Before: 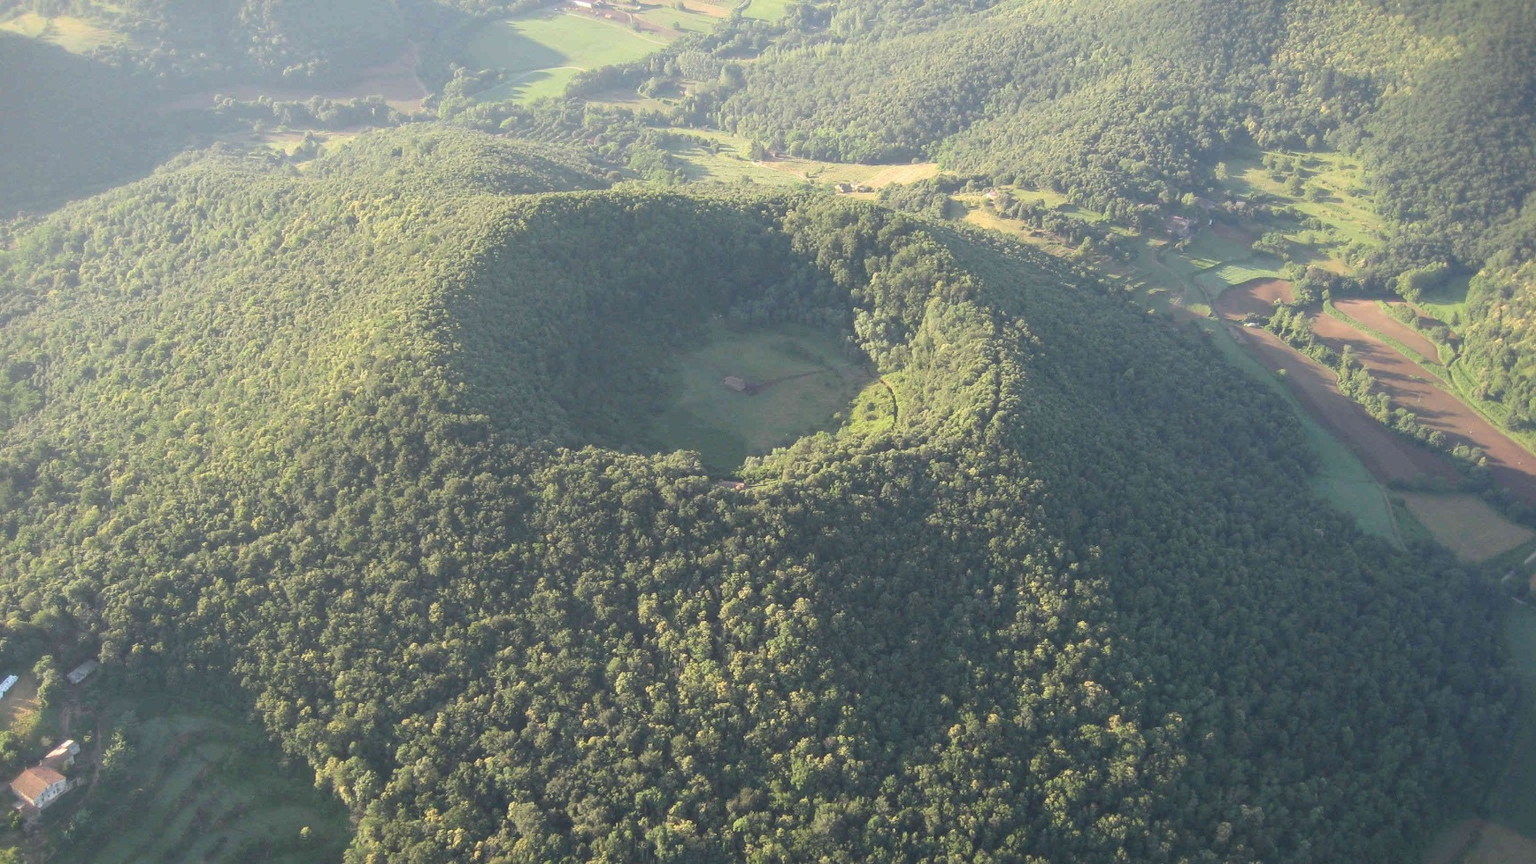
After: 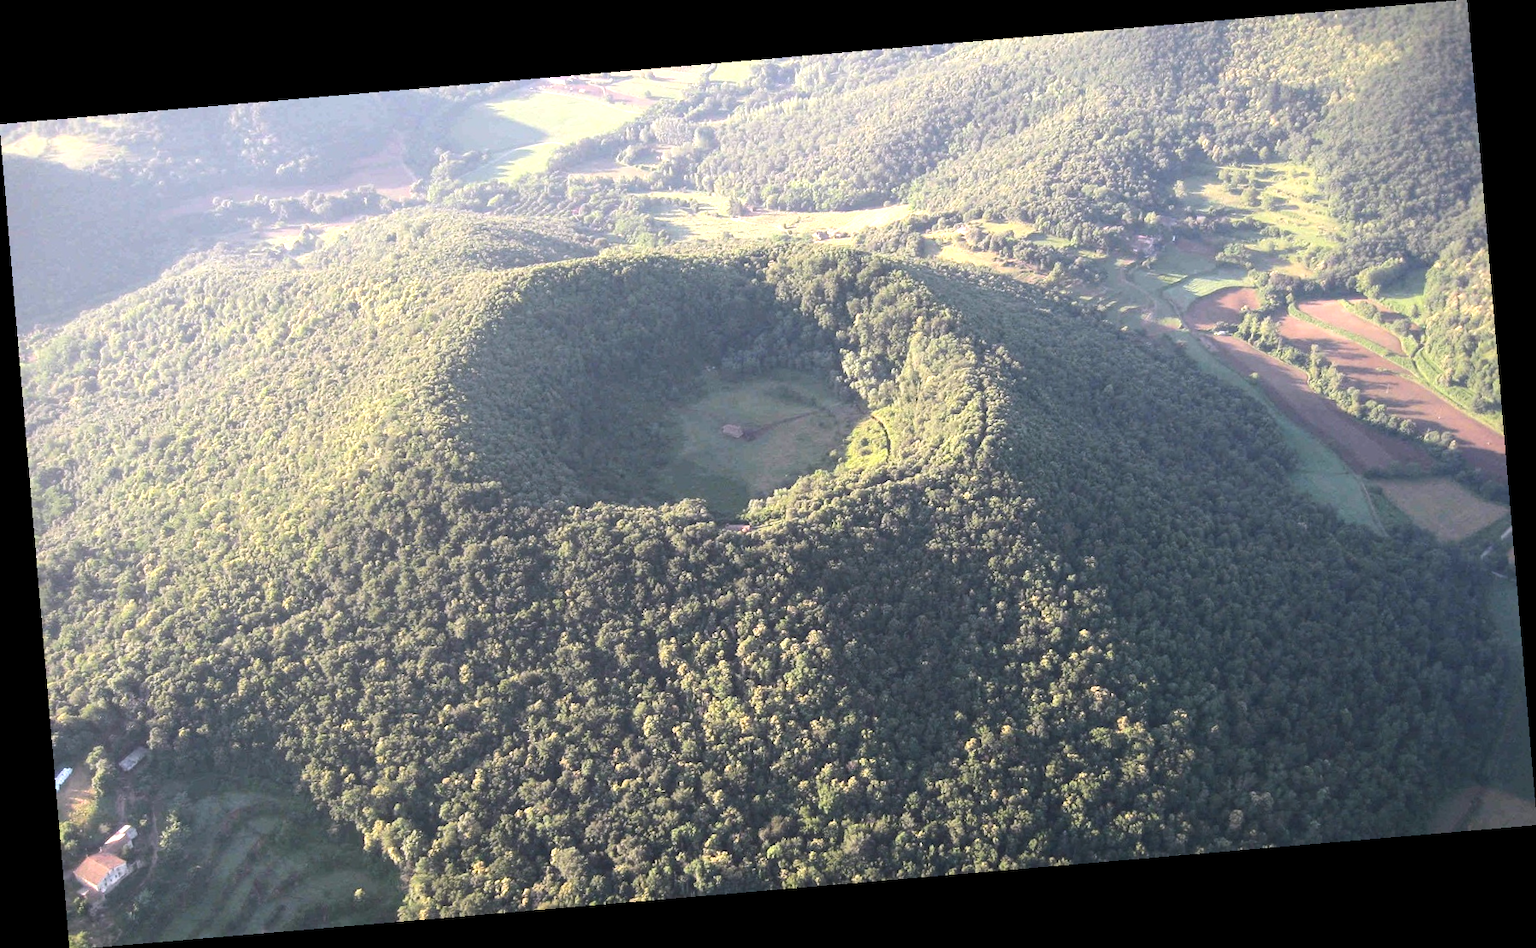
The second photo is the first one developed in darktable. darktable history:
vibrance: on, module defaults
white balance: red 1.05, blue 1.072
rotate and perspective: rotation -4.86°, automatic cropping off
tone equalizer: -8 EV -0.75 EV, -7 EV -0.7 EV, -6 EV -0.6 EV, -5 EV -0.4 EV, -3 EV 0.4 EV, -2 EV 0.6 EV, -1 EV 0.7 EV, +0 EV 0.75 EV, edges refinement/feathering 500, mask exposure compensation -1.57 EV, preserve details no
